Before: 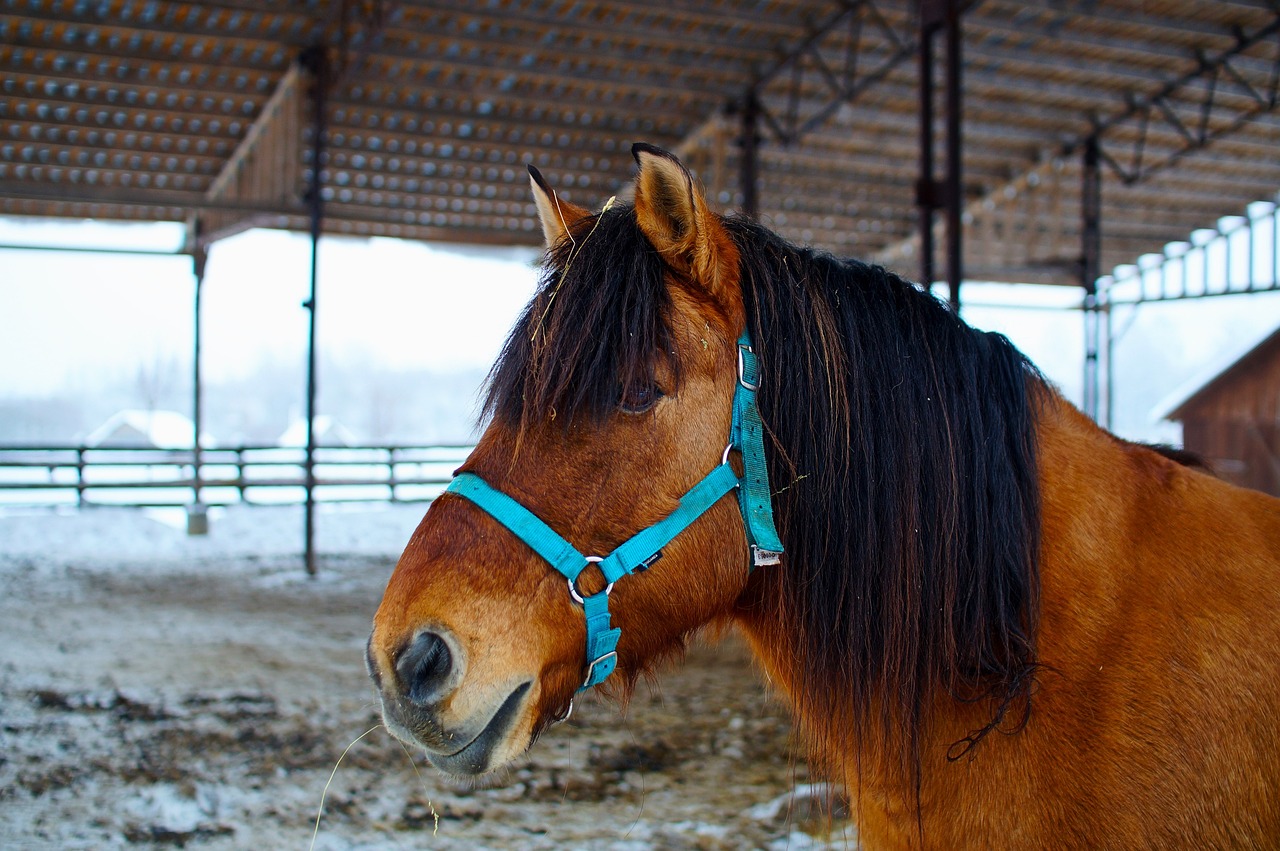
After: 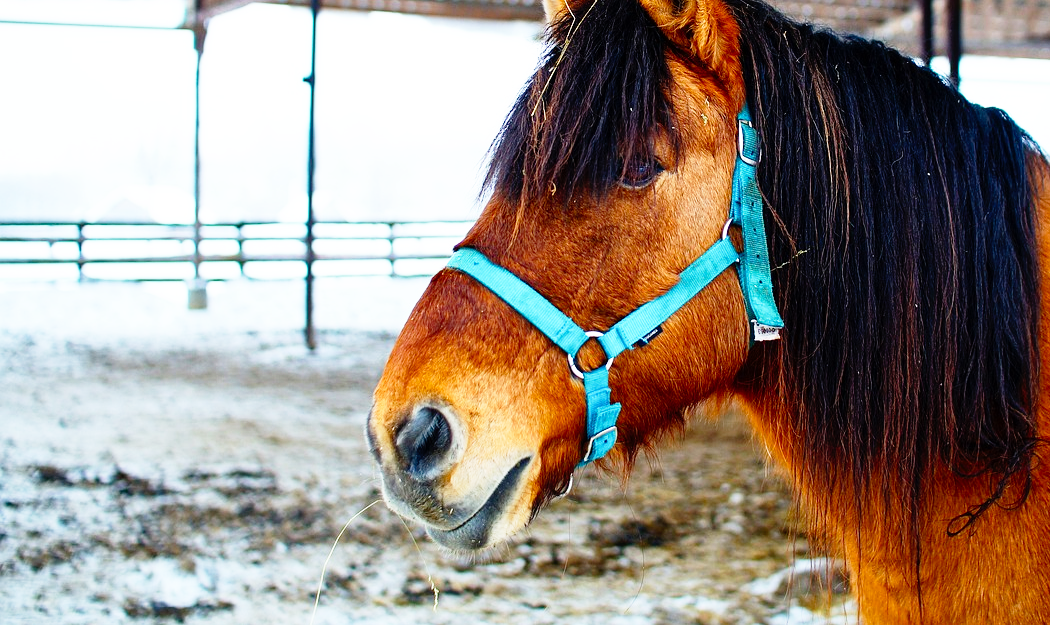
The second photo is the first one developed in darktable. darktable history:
crop: top 26.531%, right 17.959%
base curve: curves: ch0 [(0, 0) (0.012, 0.01) (0.073, 0.168) (0.31, 0.711) (0.645, 0.957) (1, 1)], preserve colors none
